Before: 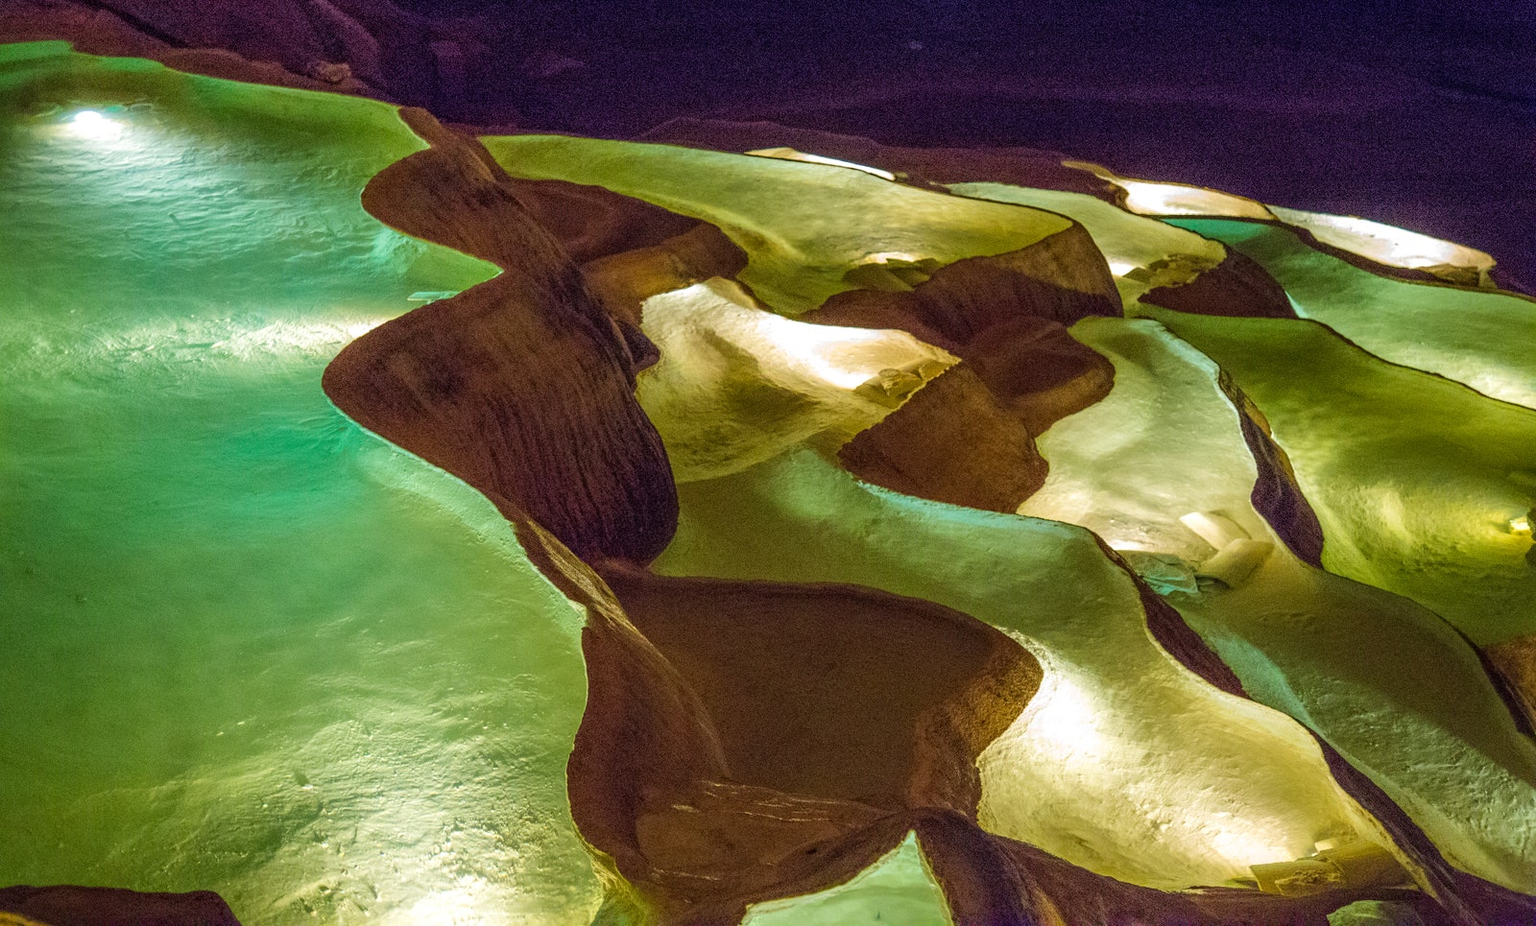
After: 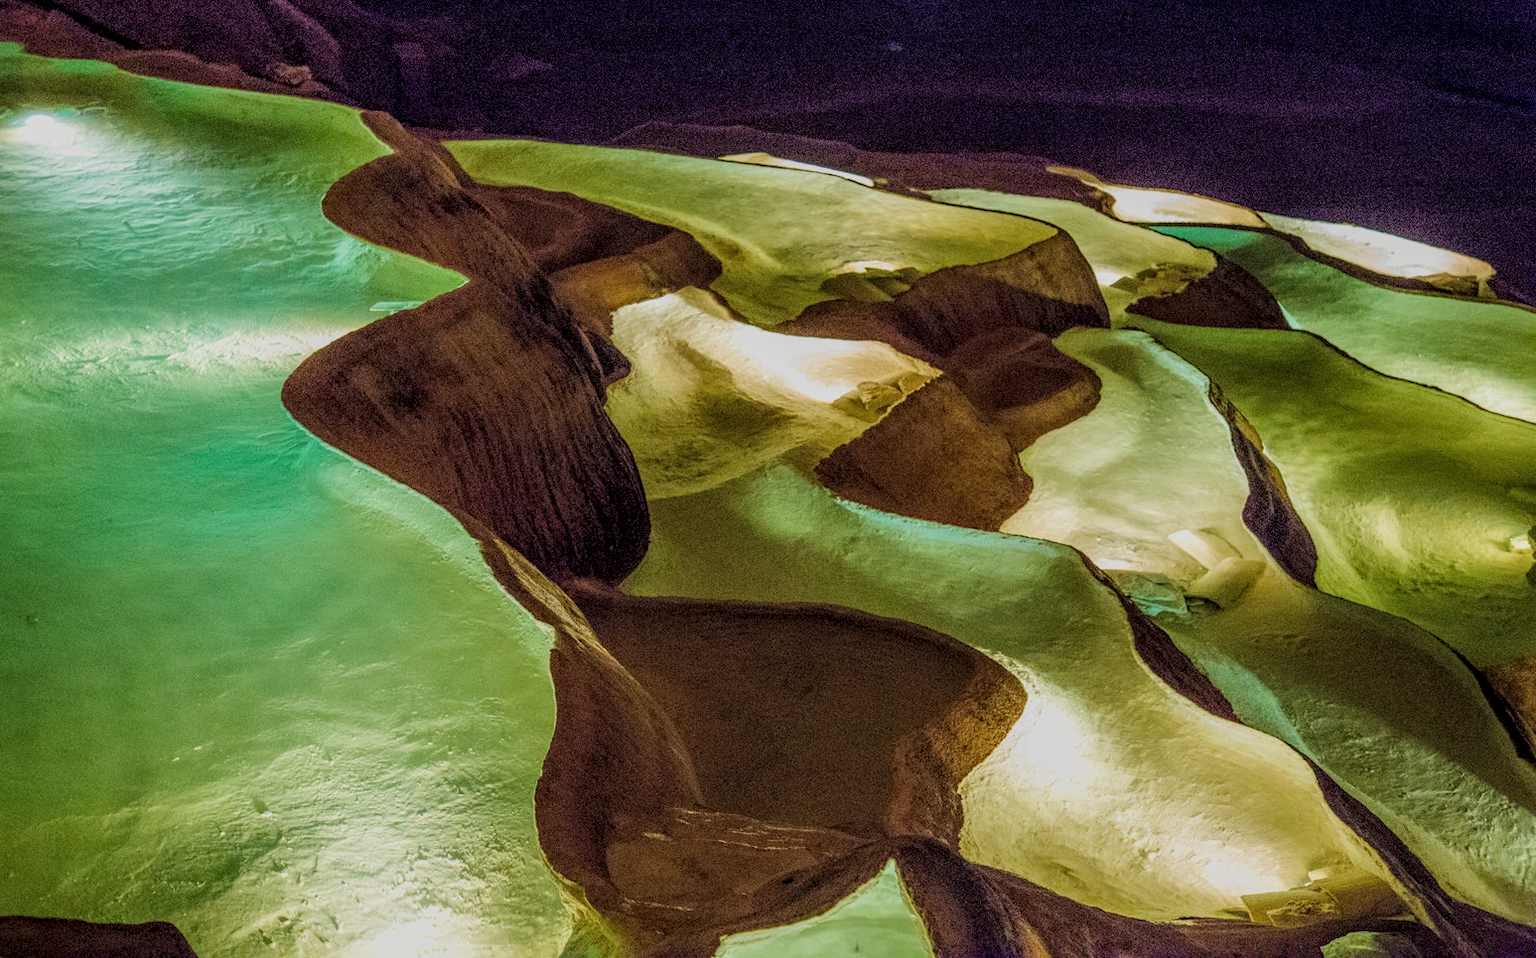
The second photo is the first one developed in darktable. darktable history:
shadows and highlights: radius 330.99, shadows 54.98, highlights -99.74, compress 94.42%, soften with gaussian
local contrast: on, module defaults
filmic rgb: black relative exposure -7.65 EV, white relative exposure 4.56 EV, threshold 2.96 EV, hardness 3.61, add noise in highlights 0.002, color science v3 (2019), use custom middle-gray values true, contrast in highlights soft, enable highlight reconstruction true
crop and rotate: left 3.258%
